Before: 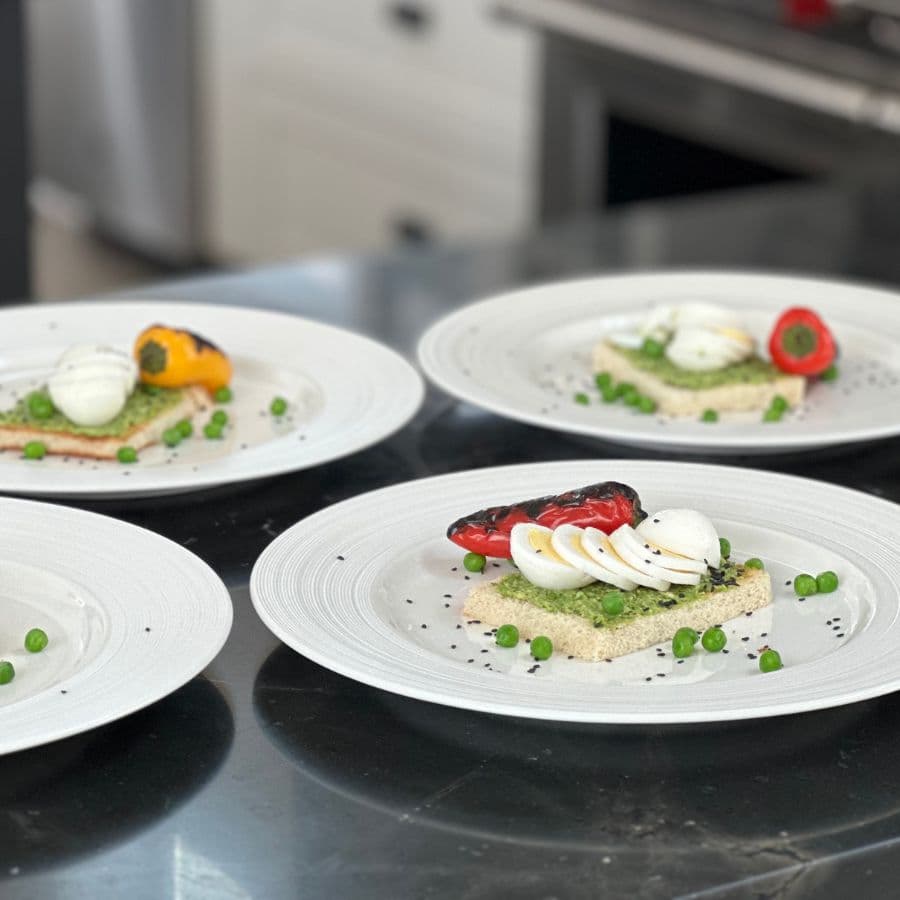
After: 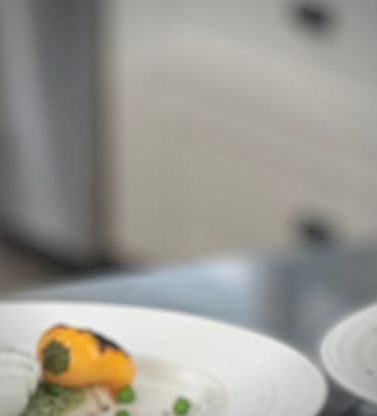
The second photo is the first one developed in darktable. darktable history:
vignetting: on, module defaults
crop and rotate: left 10.817%, top 0.062%, right 47.194%, bottom 53.626%
